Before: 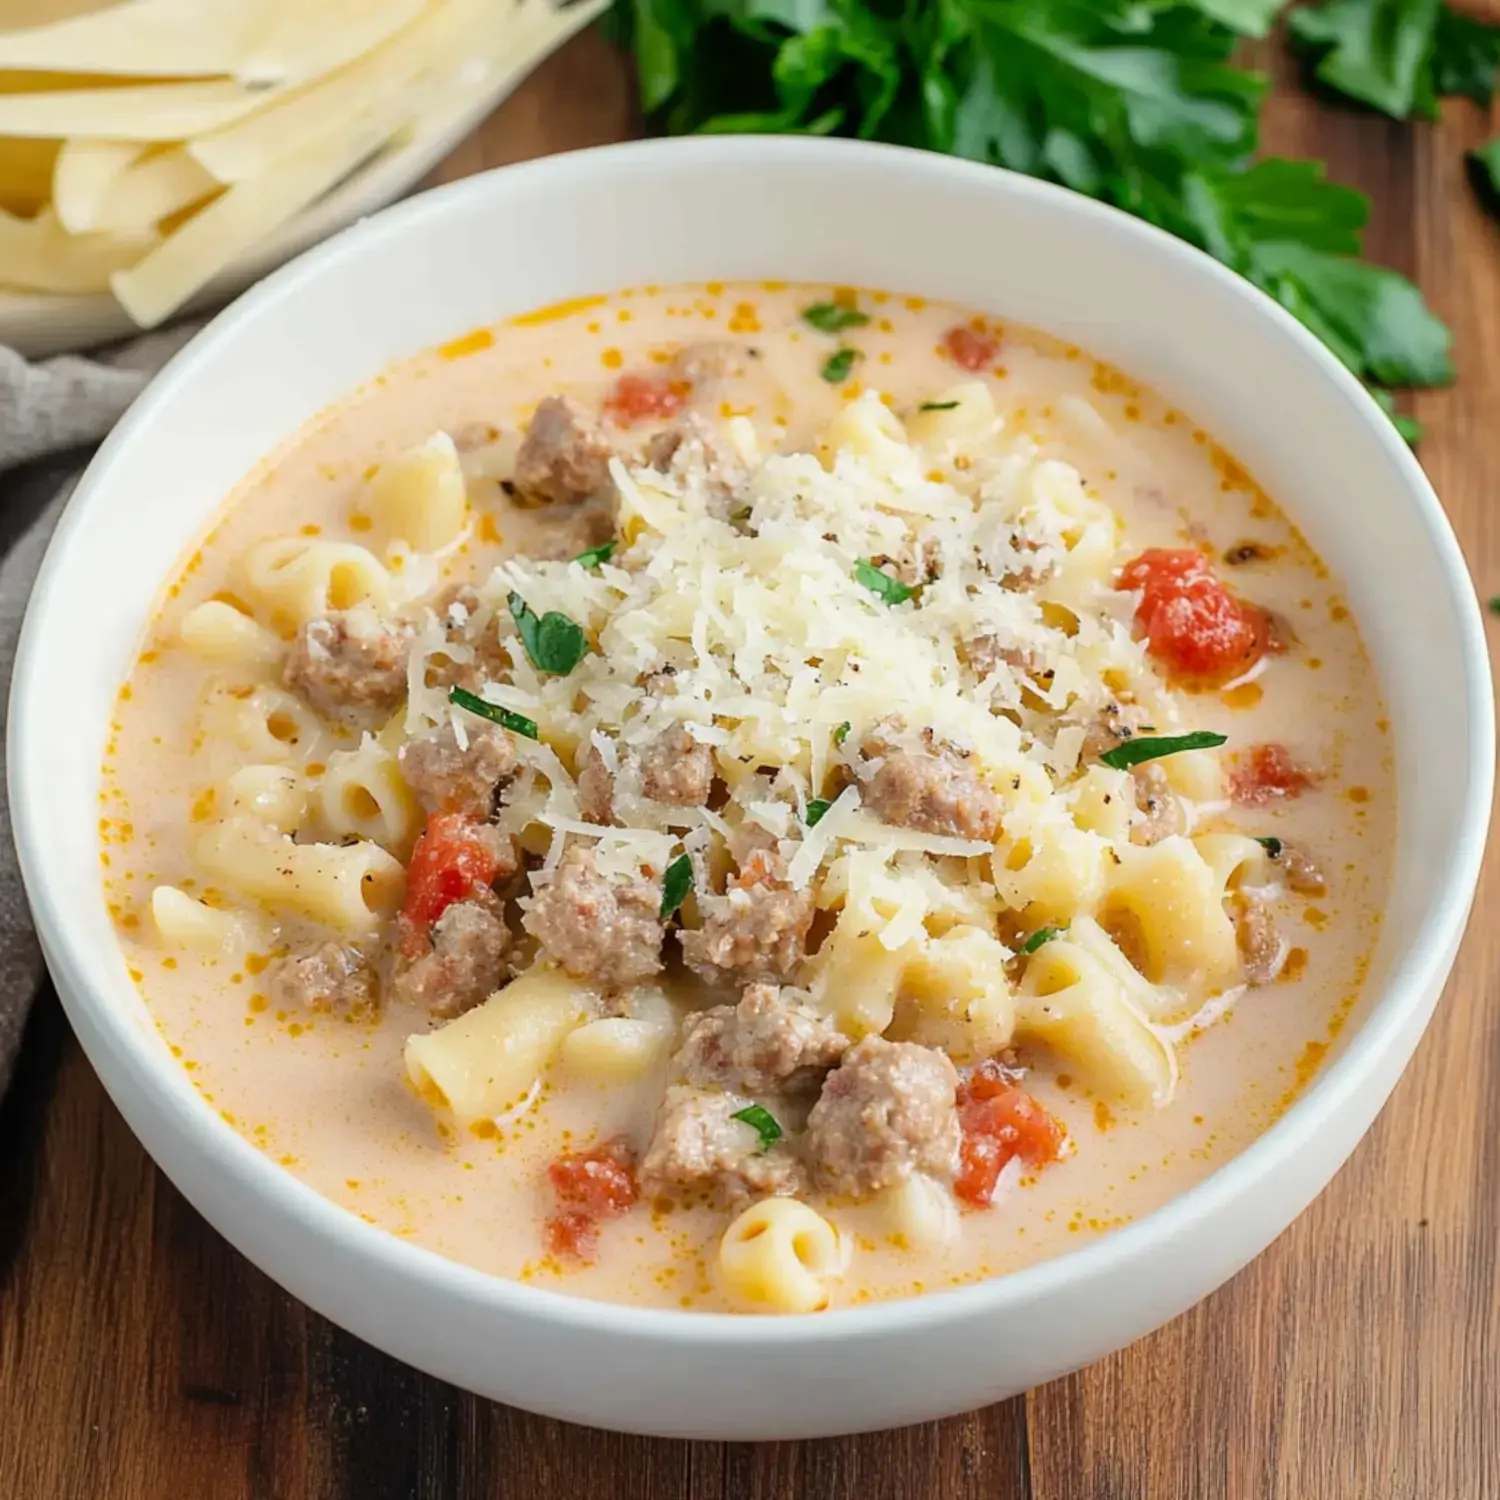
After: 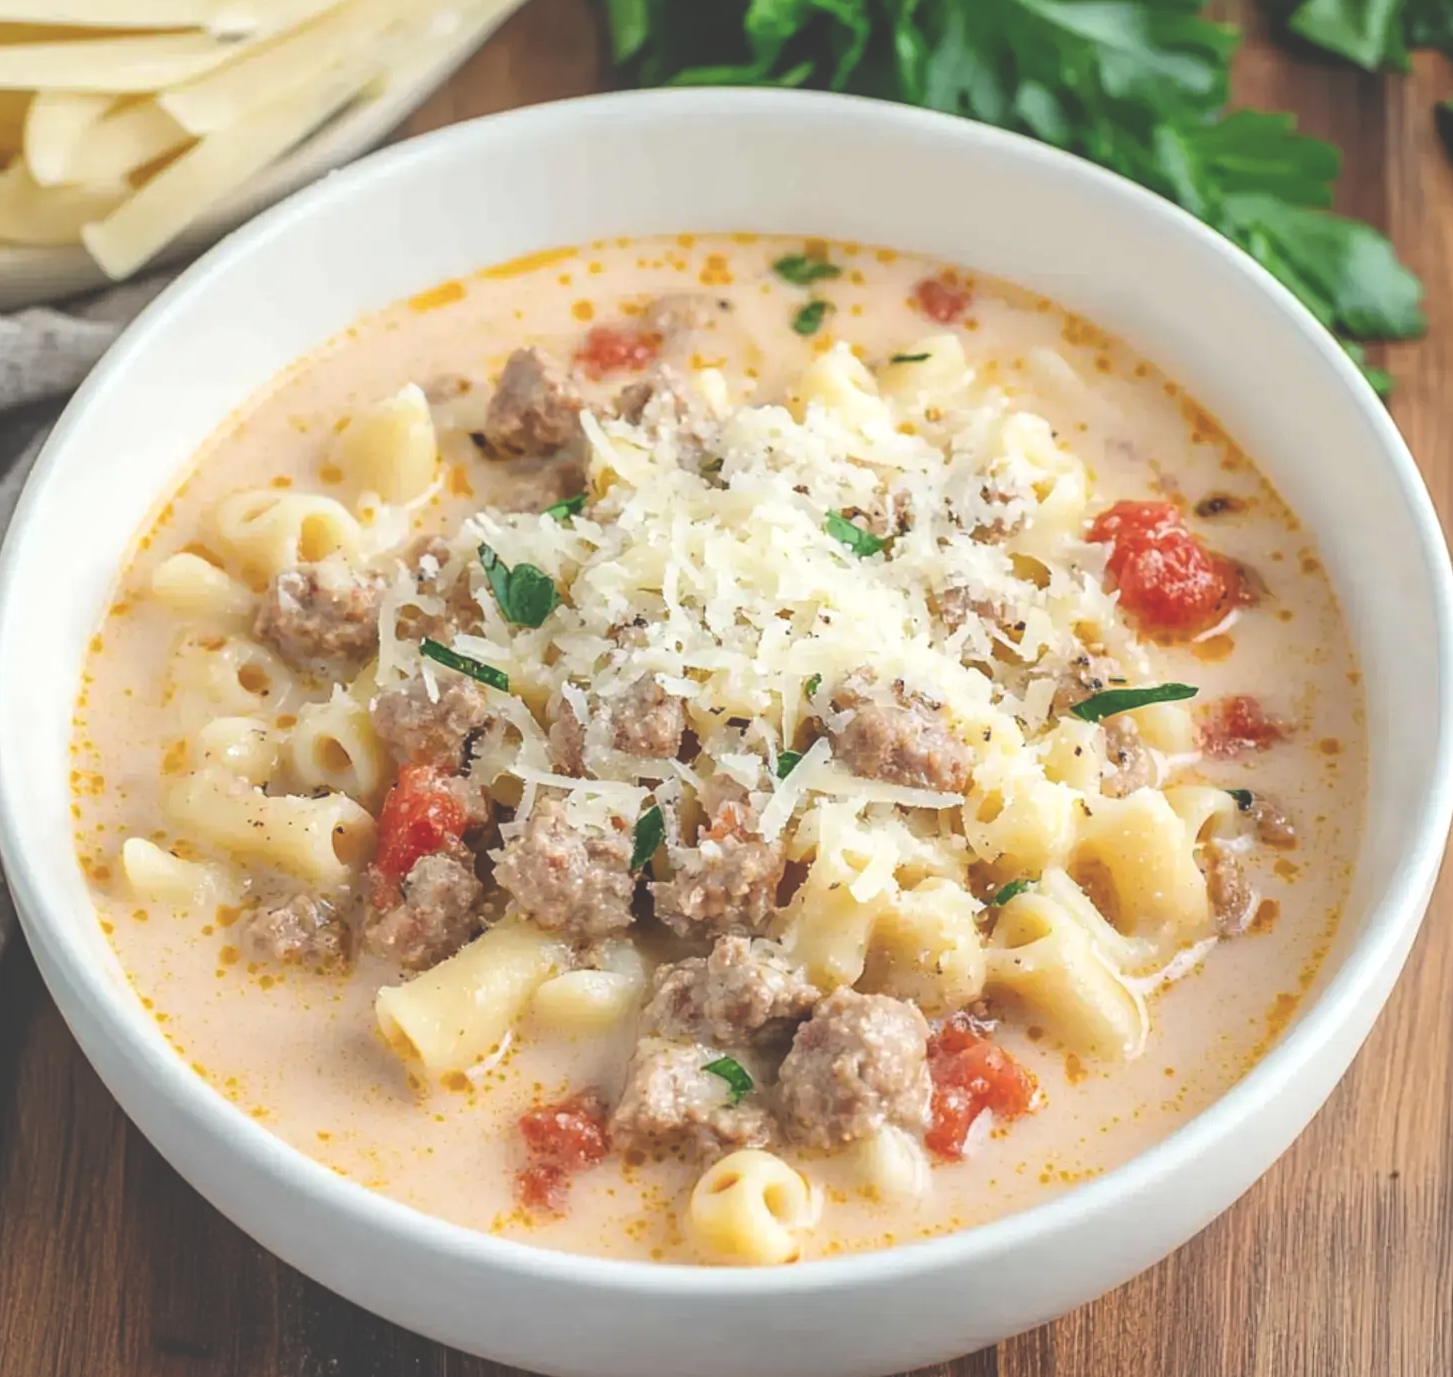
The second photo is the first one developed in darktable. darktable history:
crop: left 1.964%, top 3.251%, right 1.122%, bottom 4.933%
local contrast: on, module defaults
exposure: black level correction -0.041, exposure 0.064 EV, compensate highlight preservation false
